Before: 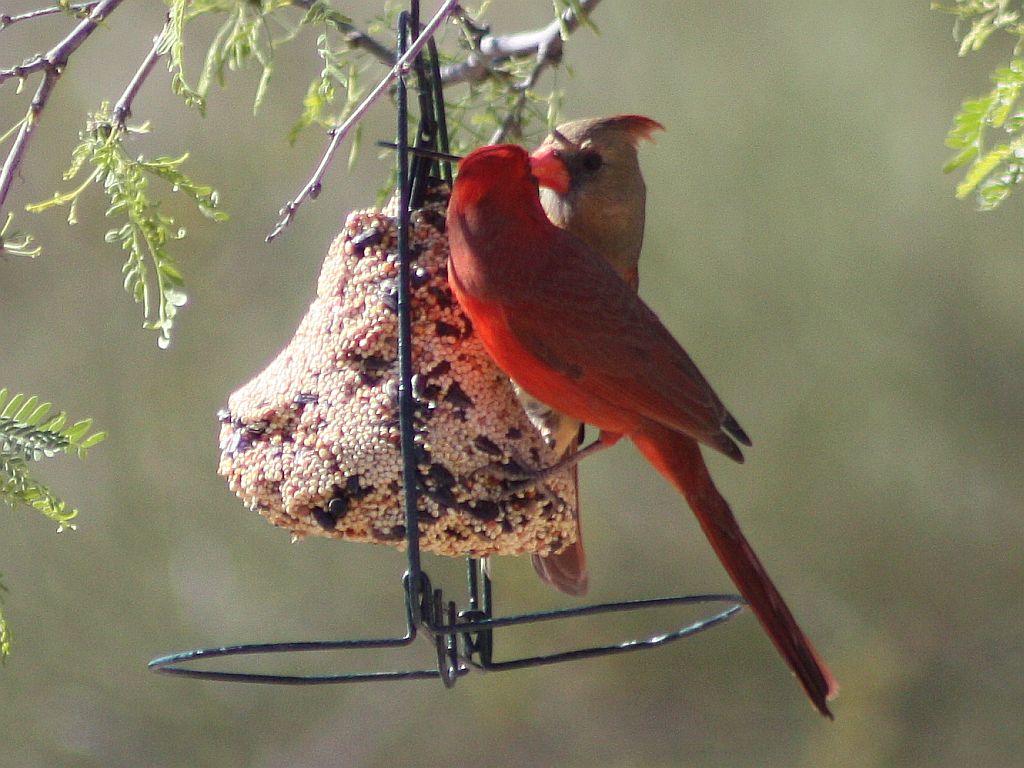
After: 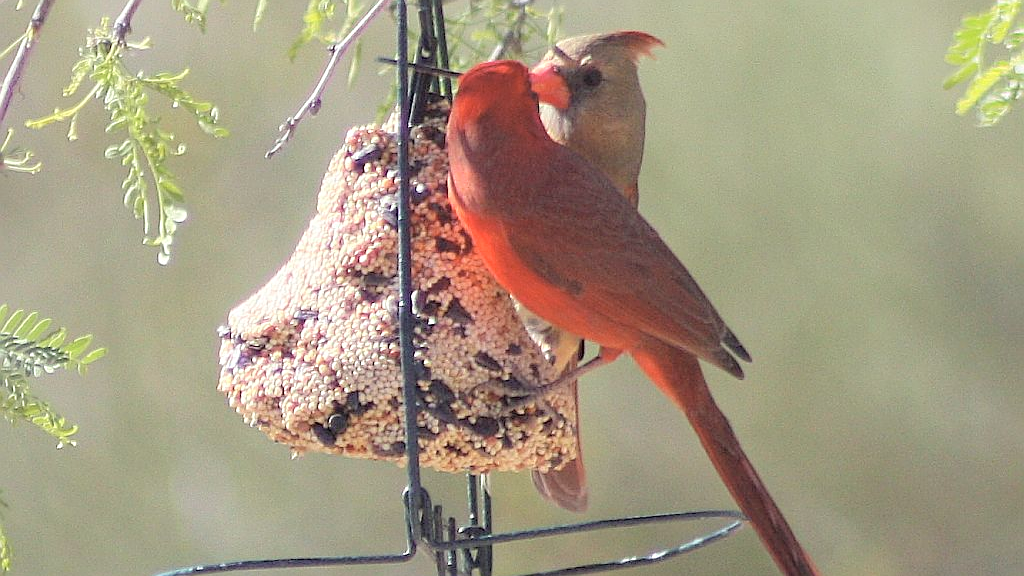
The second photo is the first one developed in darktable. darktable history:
sharpen: on, module defaults
crop: top 11.016%, bottom 13.963%
contrast brightness saturation: brightness 0.287
